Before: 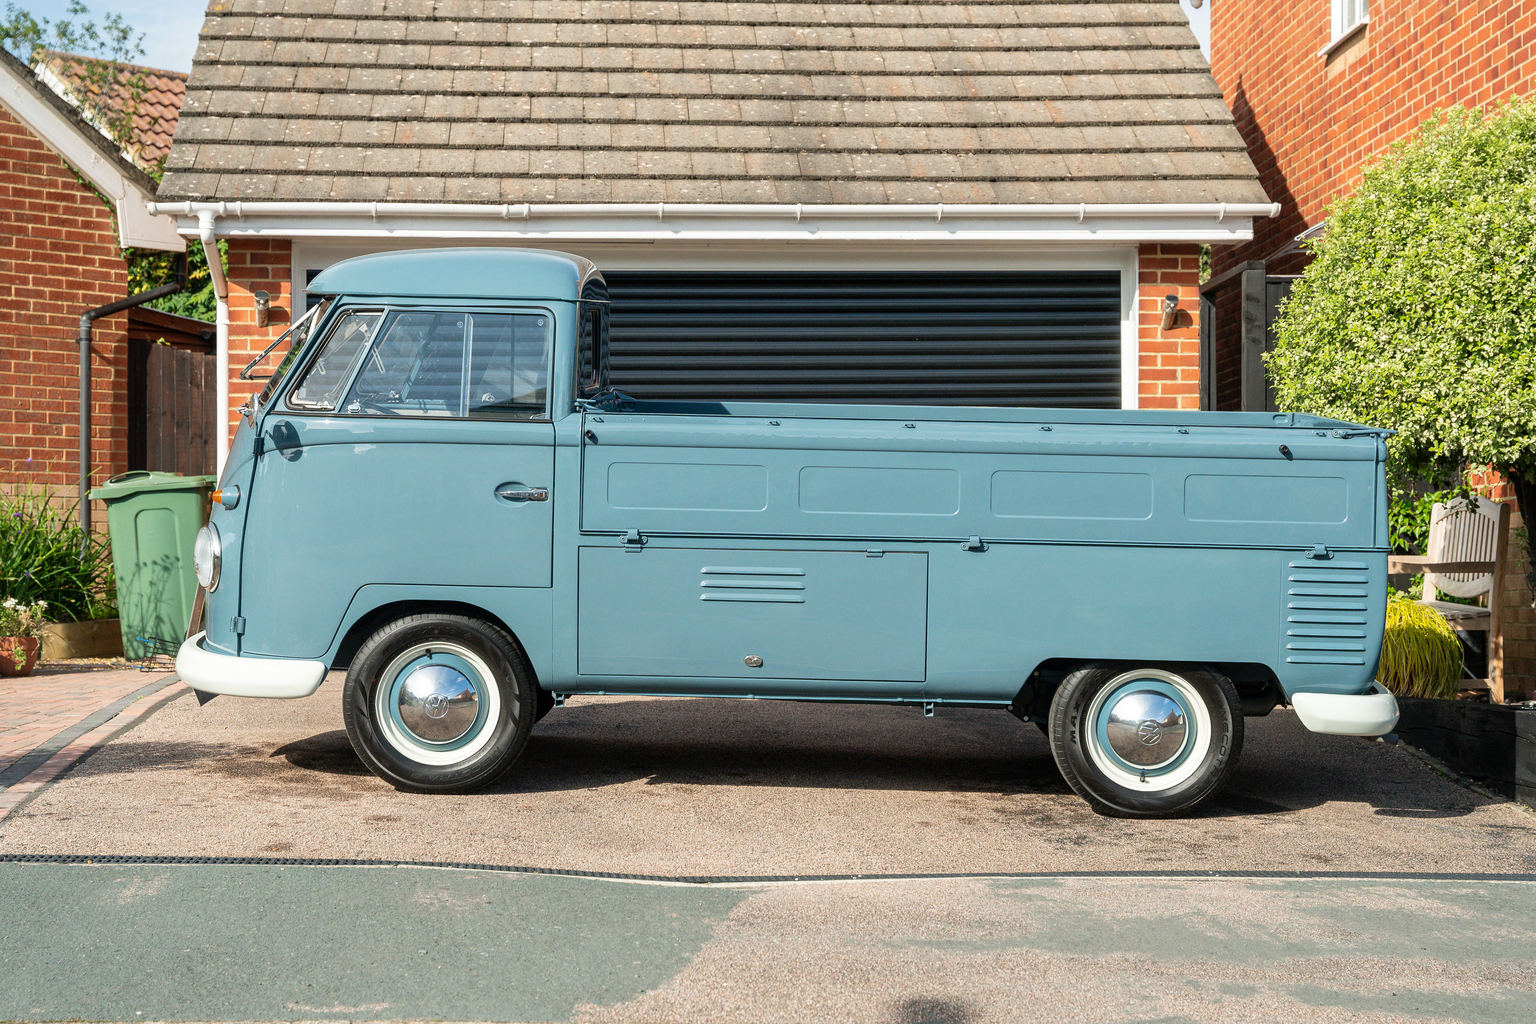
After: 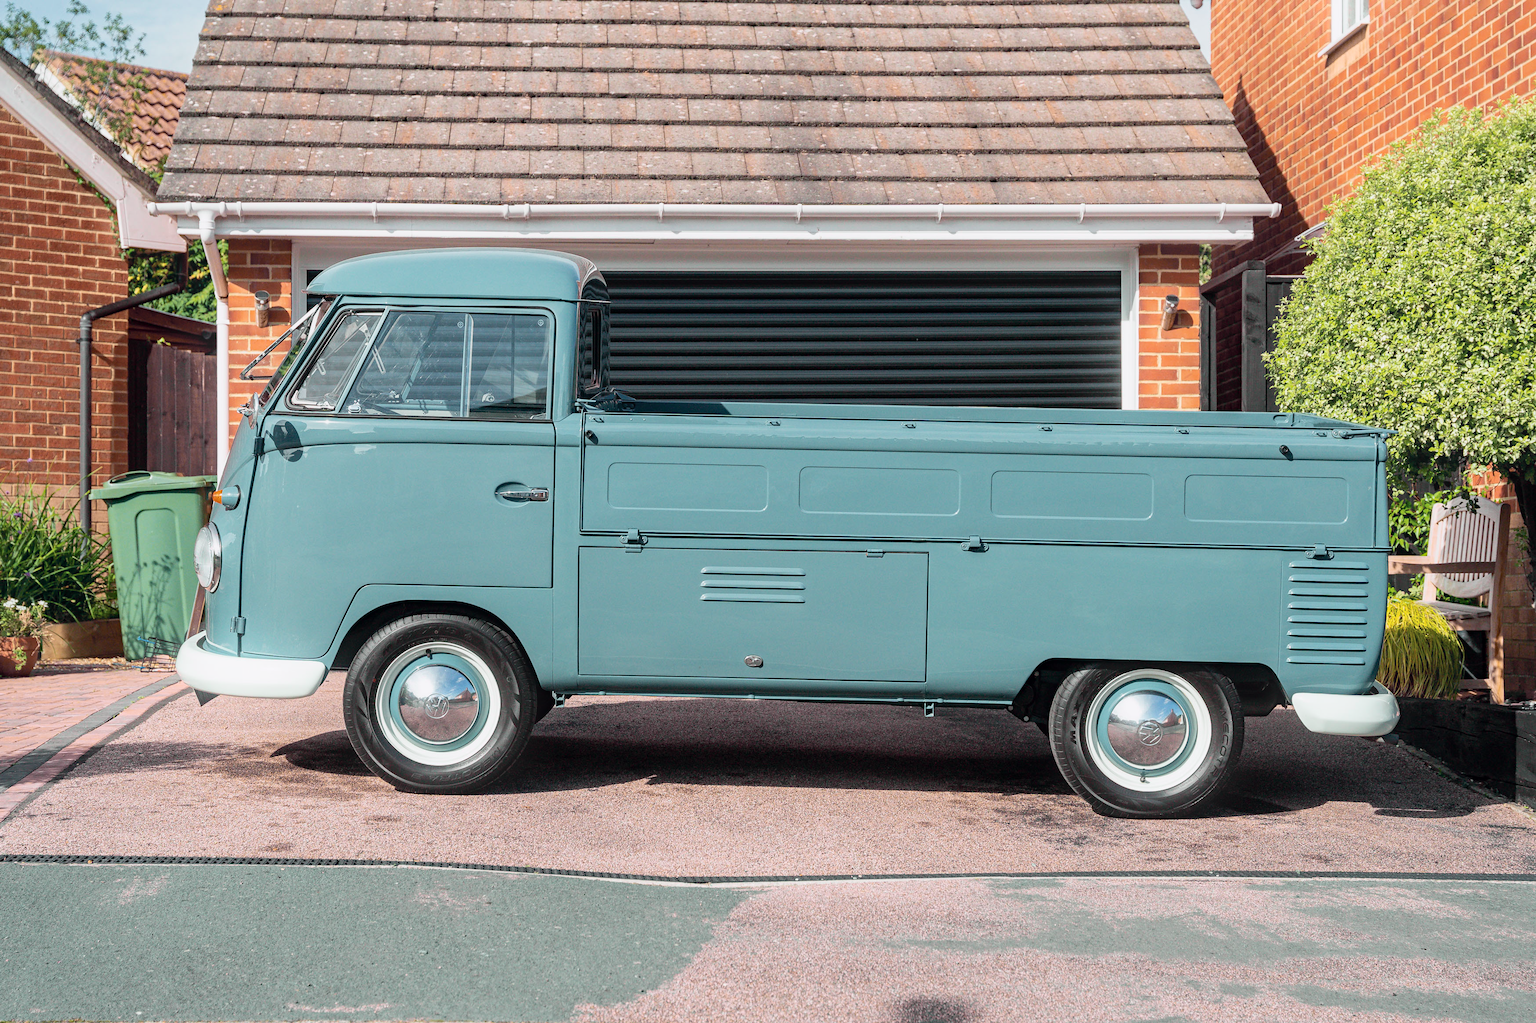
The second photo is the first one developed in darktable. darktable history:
haze removal: compatibility mode true, adaptive false
tone curve: curves: ch0 [(0, 0) (0.822, 0.825) (0.994, 0.955)]; ch1 [(0, 0) (0.226, 0.261) (0.383, 0.397) (0.46, 0.46) (0.498, 0.501) (0.524, 0.543) (0.578, 0.575) (1, 1)]; ch2 [(0, 0) (0.438, 0.456) (0.5, 0.495) (0.547, 0.515) (0.597, 0.58) (0.629, 0.603) (1, 1)], color space Lab, independent channels, preserve colors none
bloom: size 15%, threshold 97%, strength 7%
